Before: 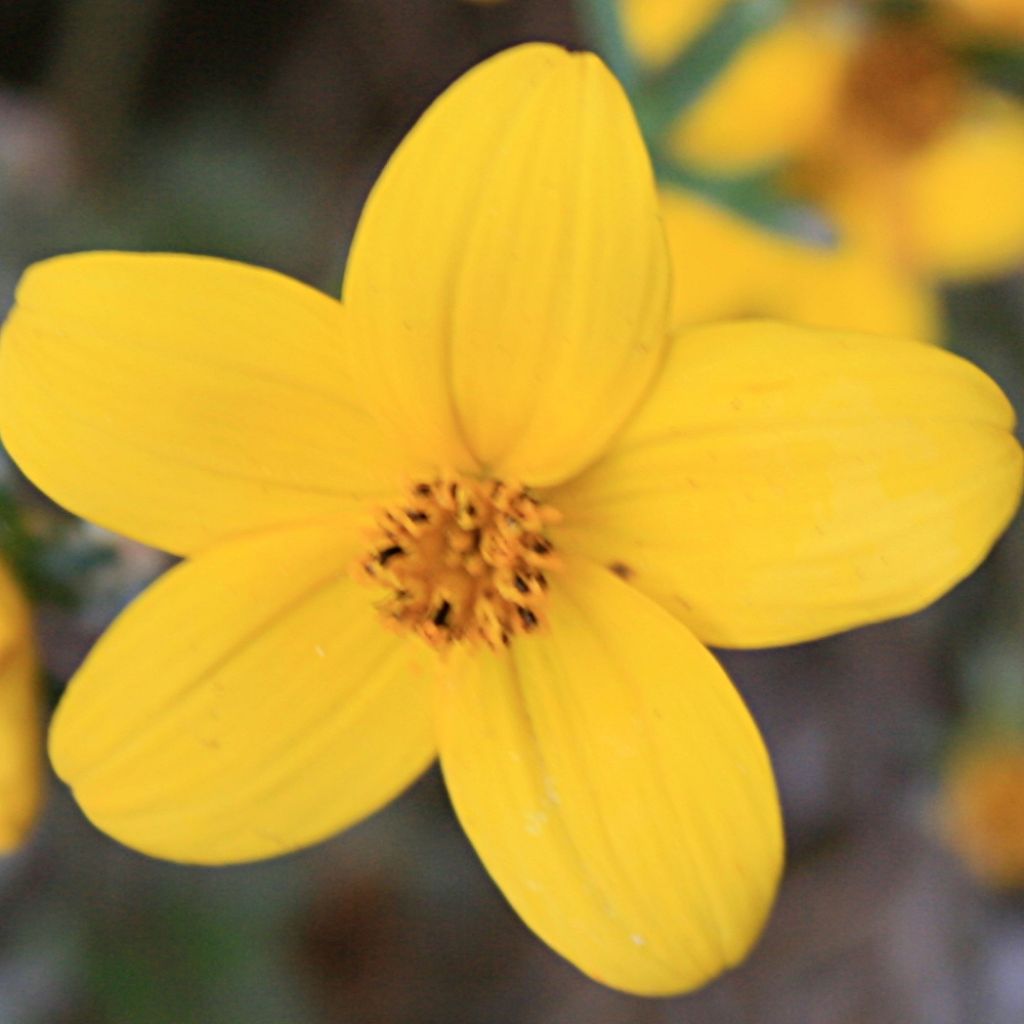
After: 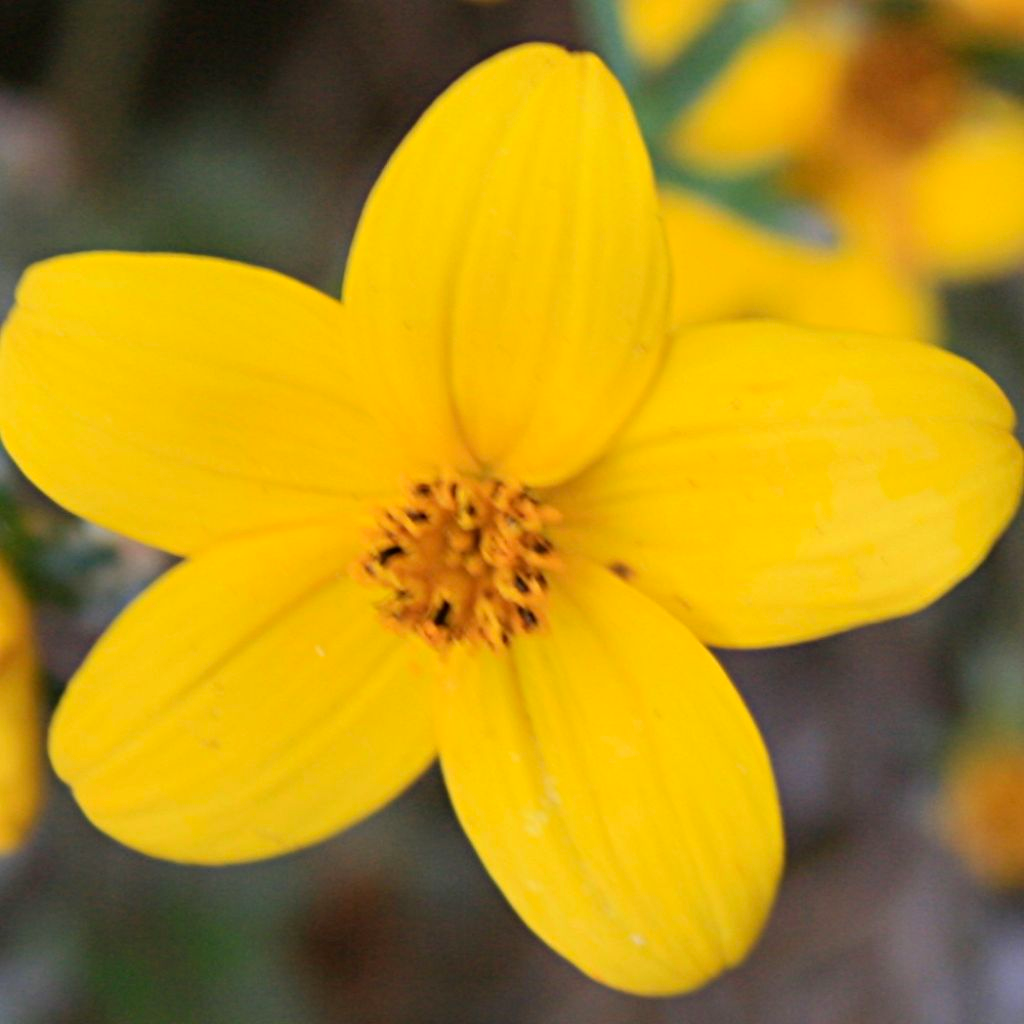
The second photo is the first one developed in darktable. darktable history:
contrast brightness saturation: saturation 0.126
